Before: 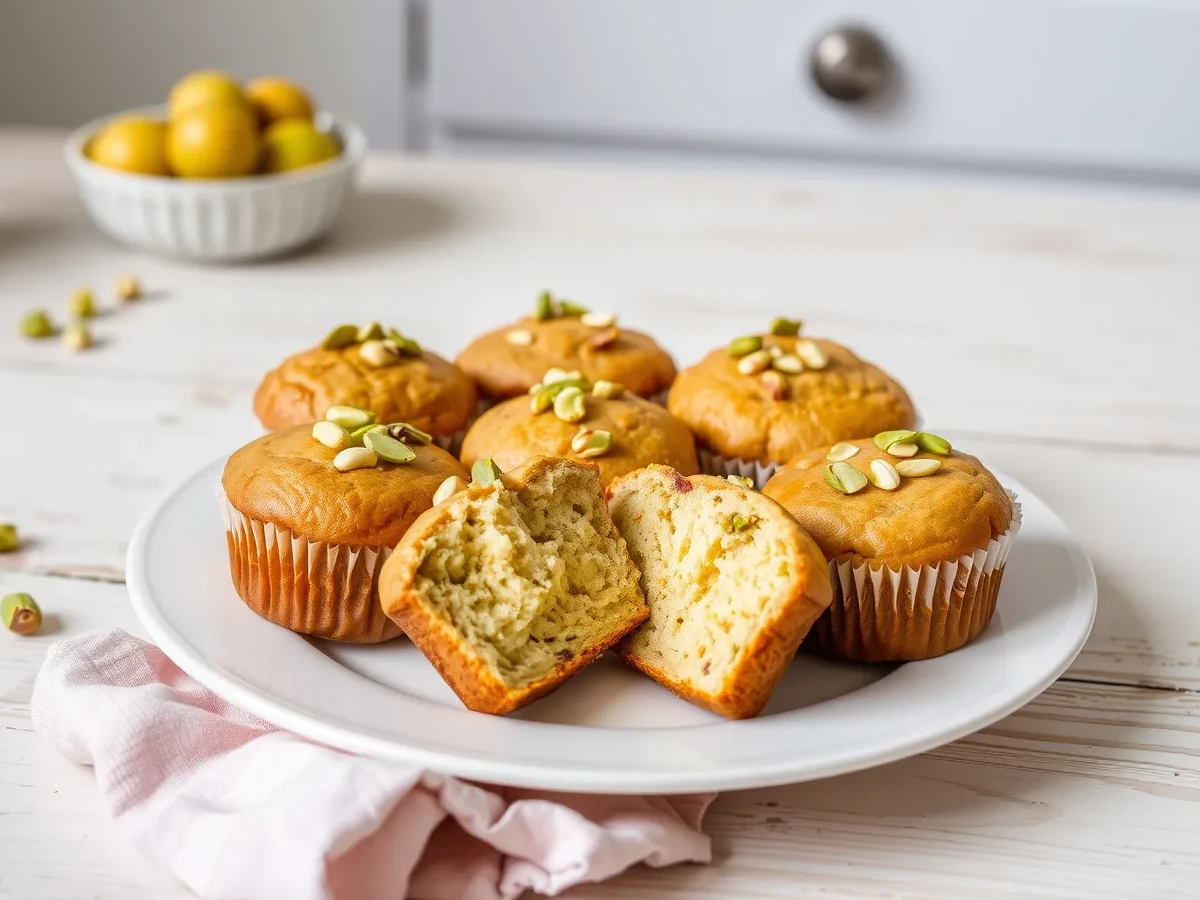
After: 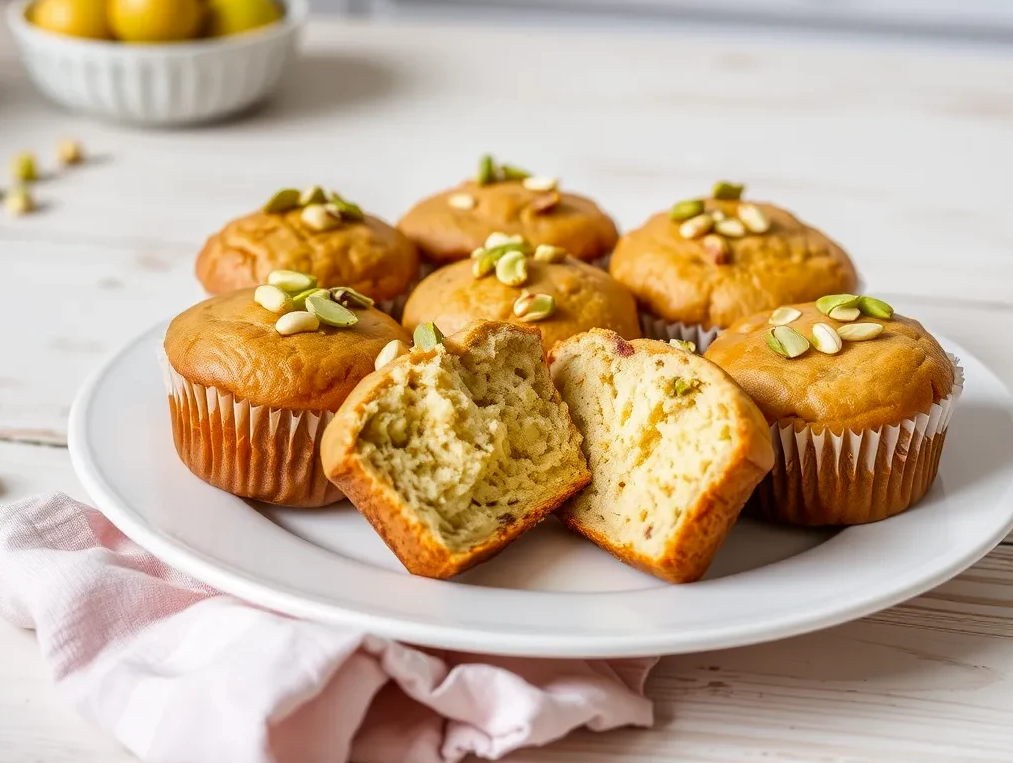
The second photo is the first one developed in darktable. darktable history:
crop and rotate: left 4.864%, top 15.119%, right 10.694%
contrast brightness saturation: contrast 0.033, brightness -0.033
